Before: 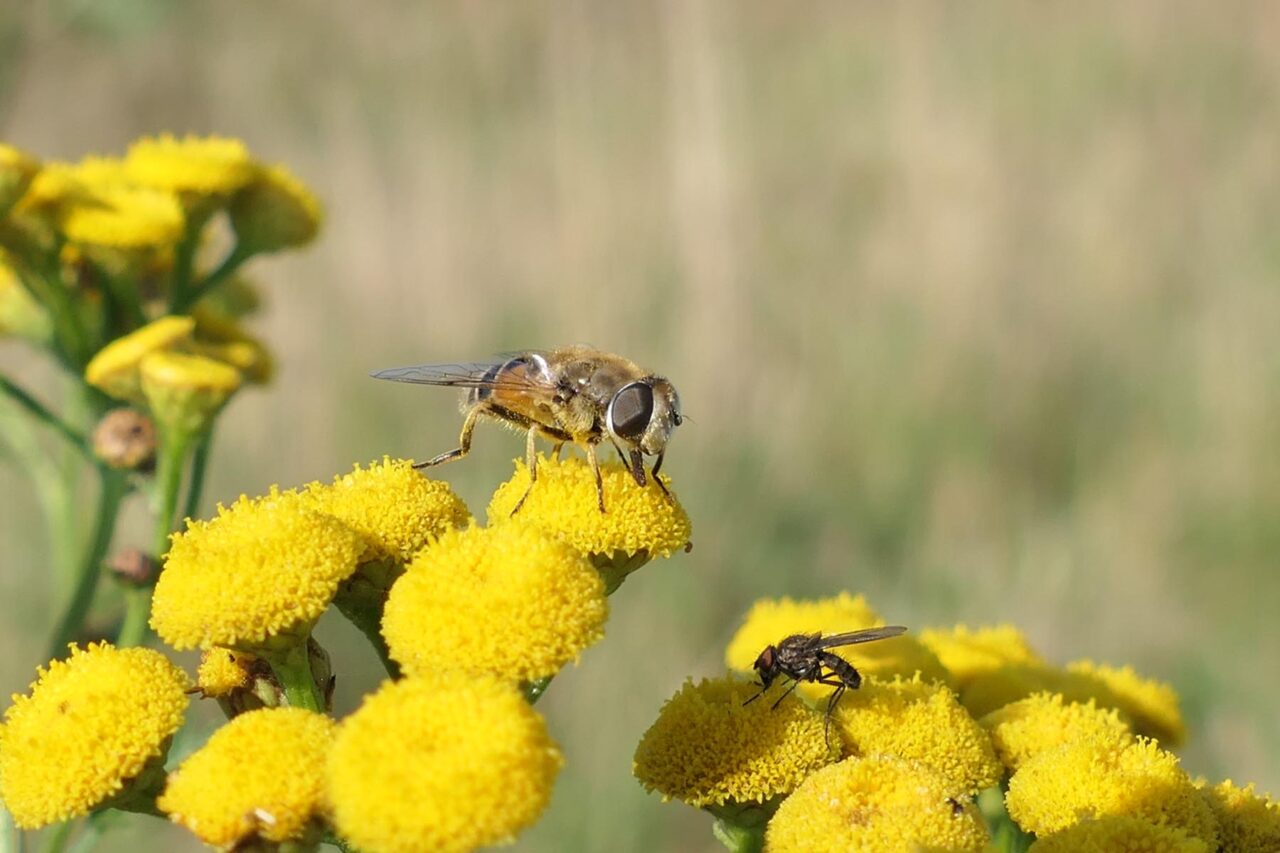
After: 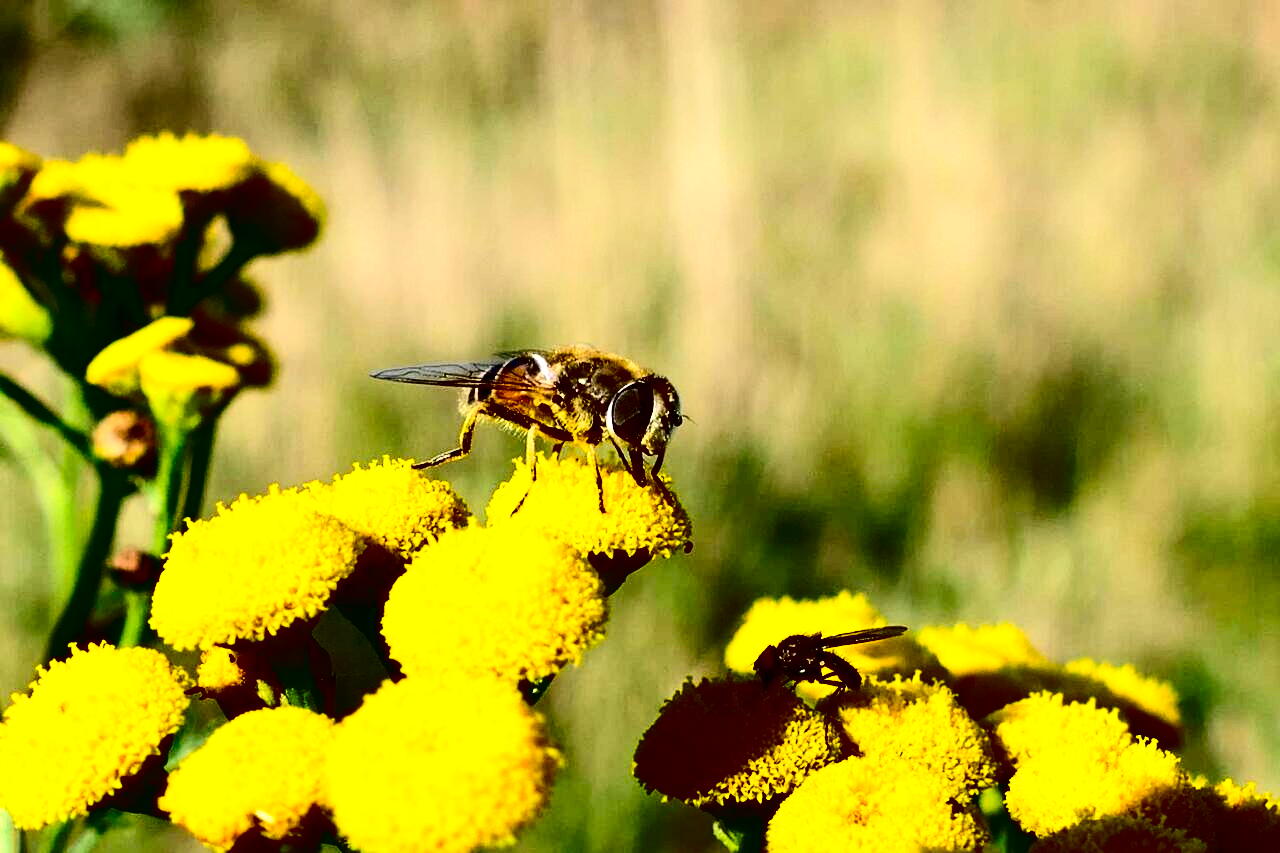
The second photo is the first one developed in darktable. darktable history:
contrast brightness saturation: contrast 0.761, brightness -0.98, saturation 0.997
shadows and highlights: shadows -11.54, white point adjustment 4.09, highlights 26.82
